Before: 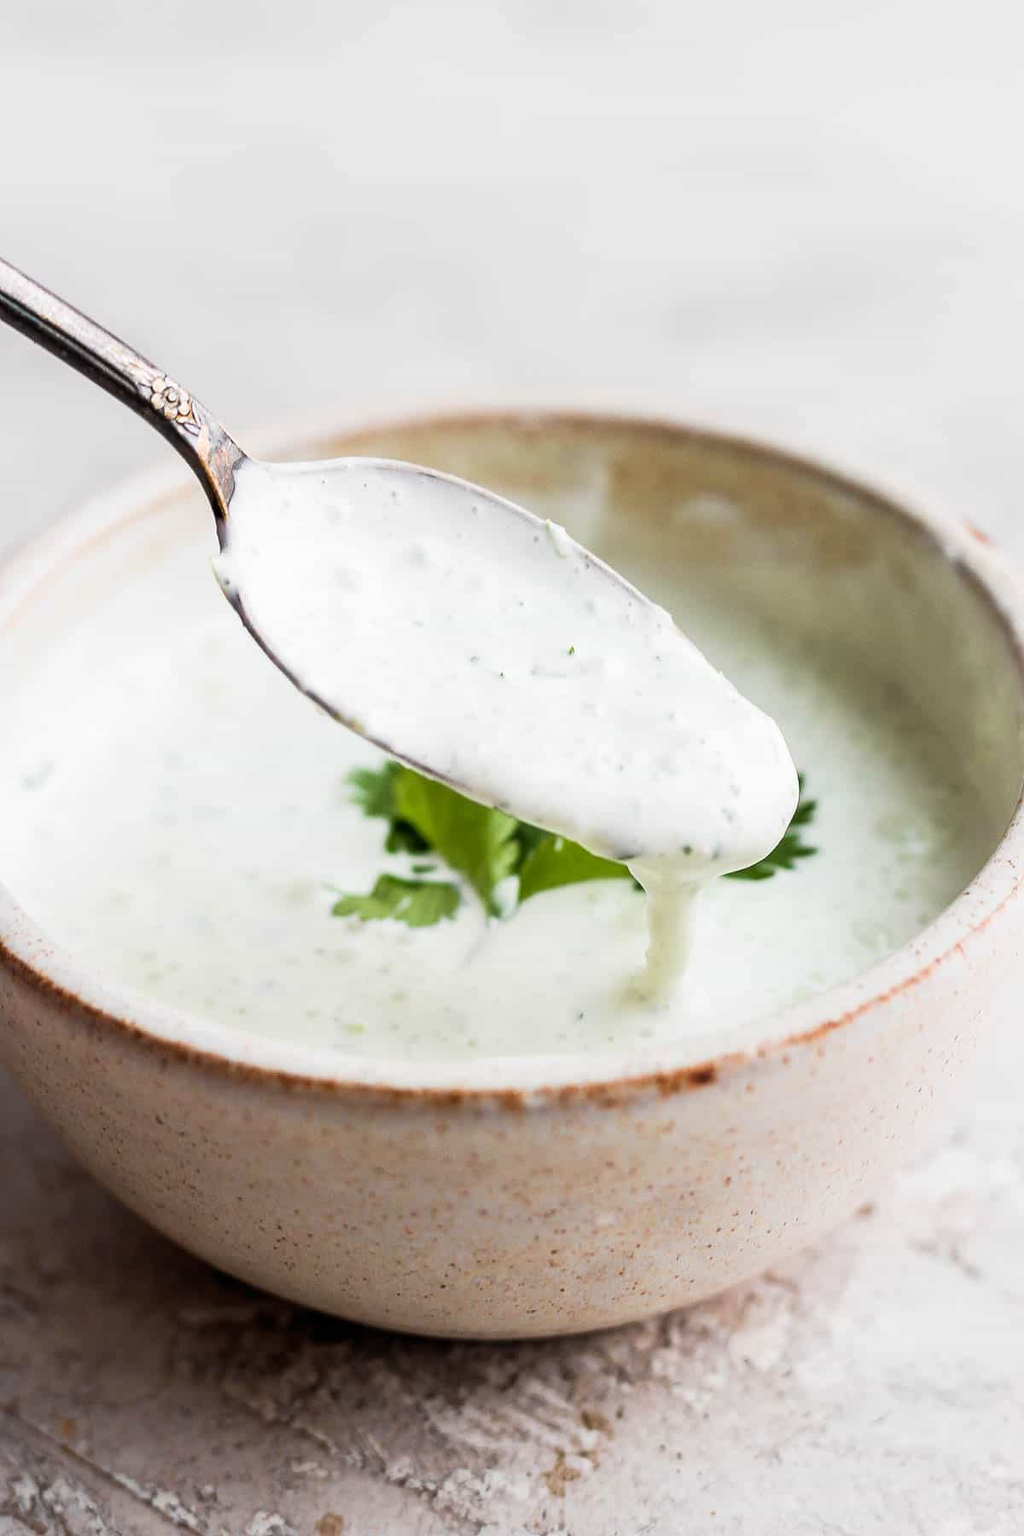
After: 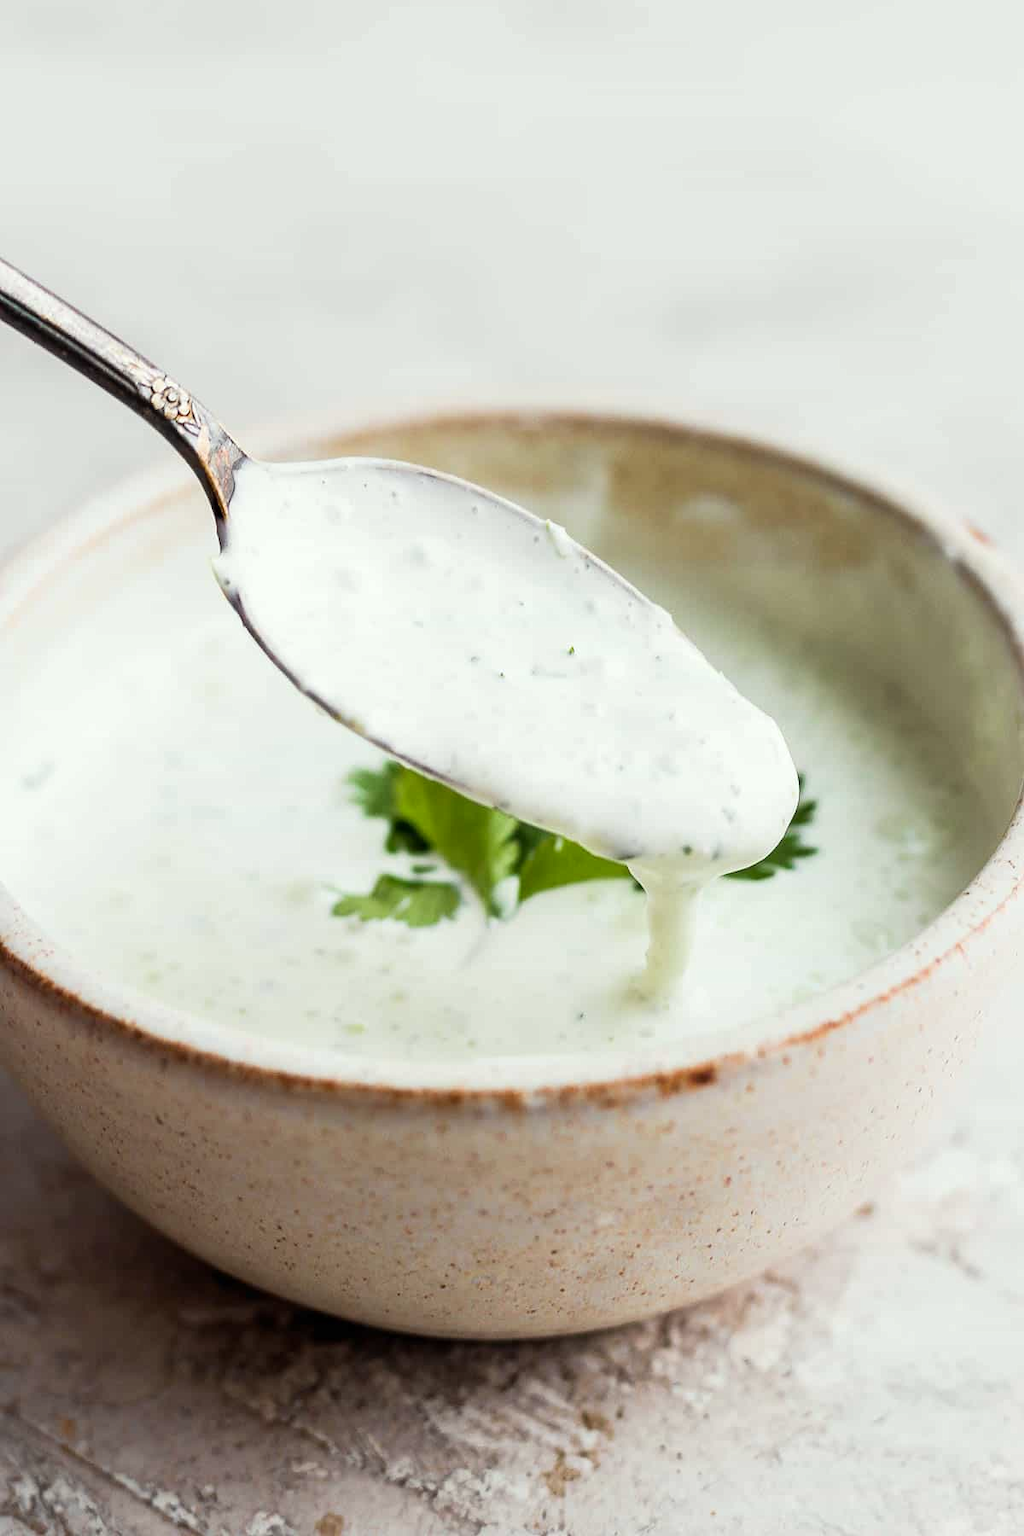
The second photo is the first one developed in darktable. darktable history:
color correction: highlights a* -2.7, highlights b* 2.4
